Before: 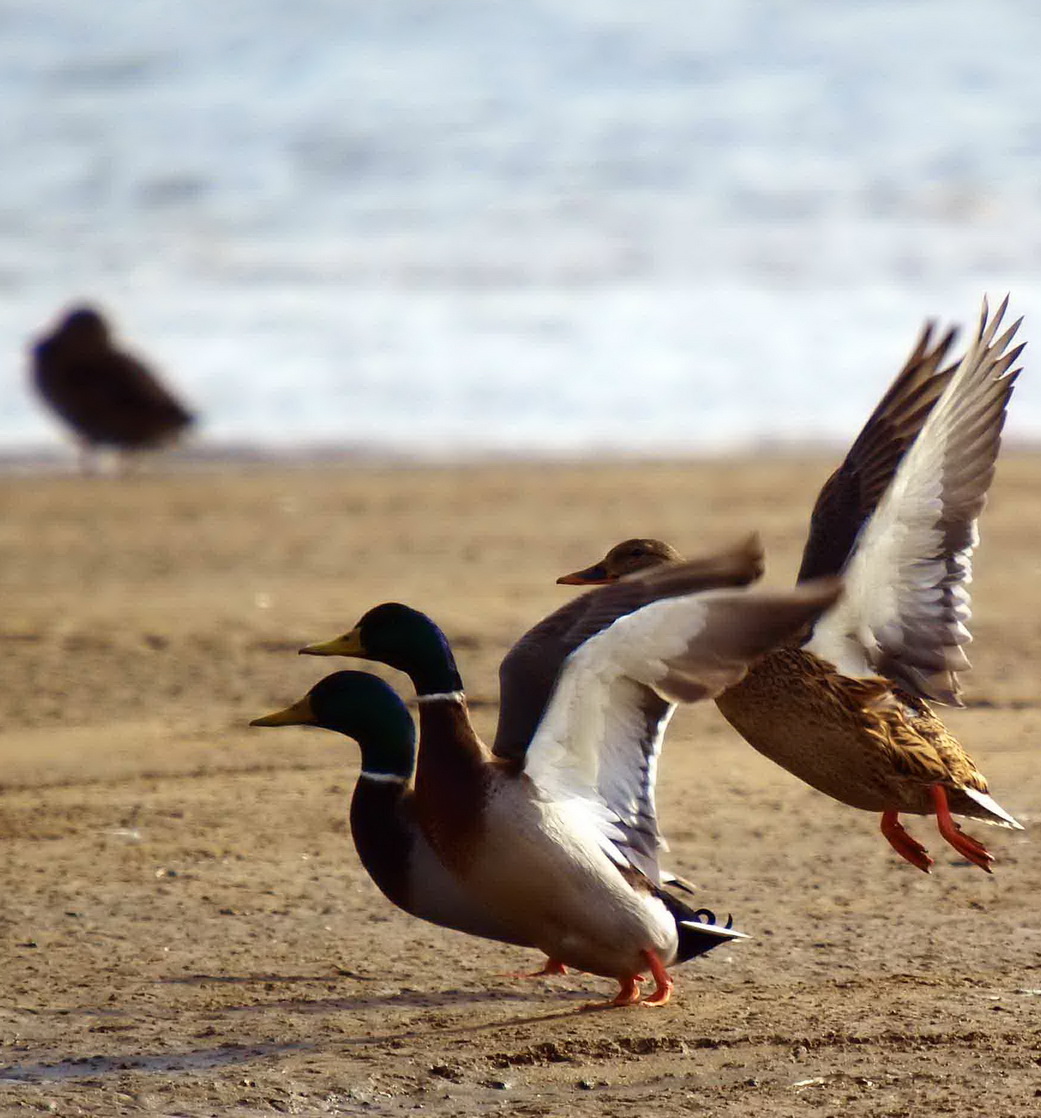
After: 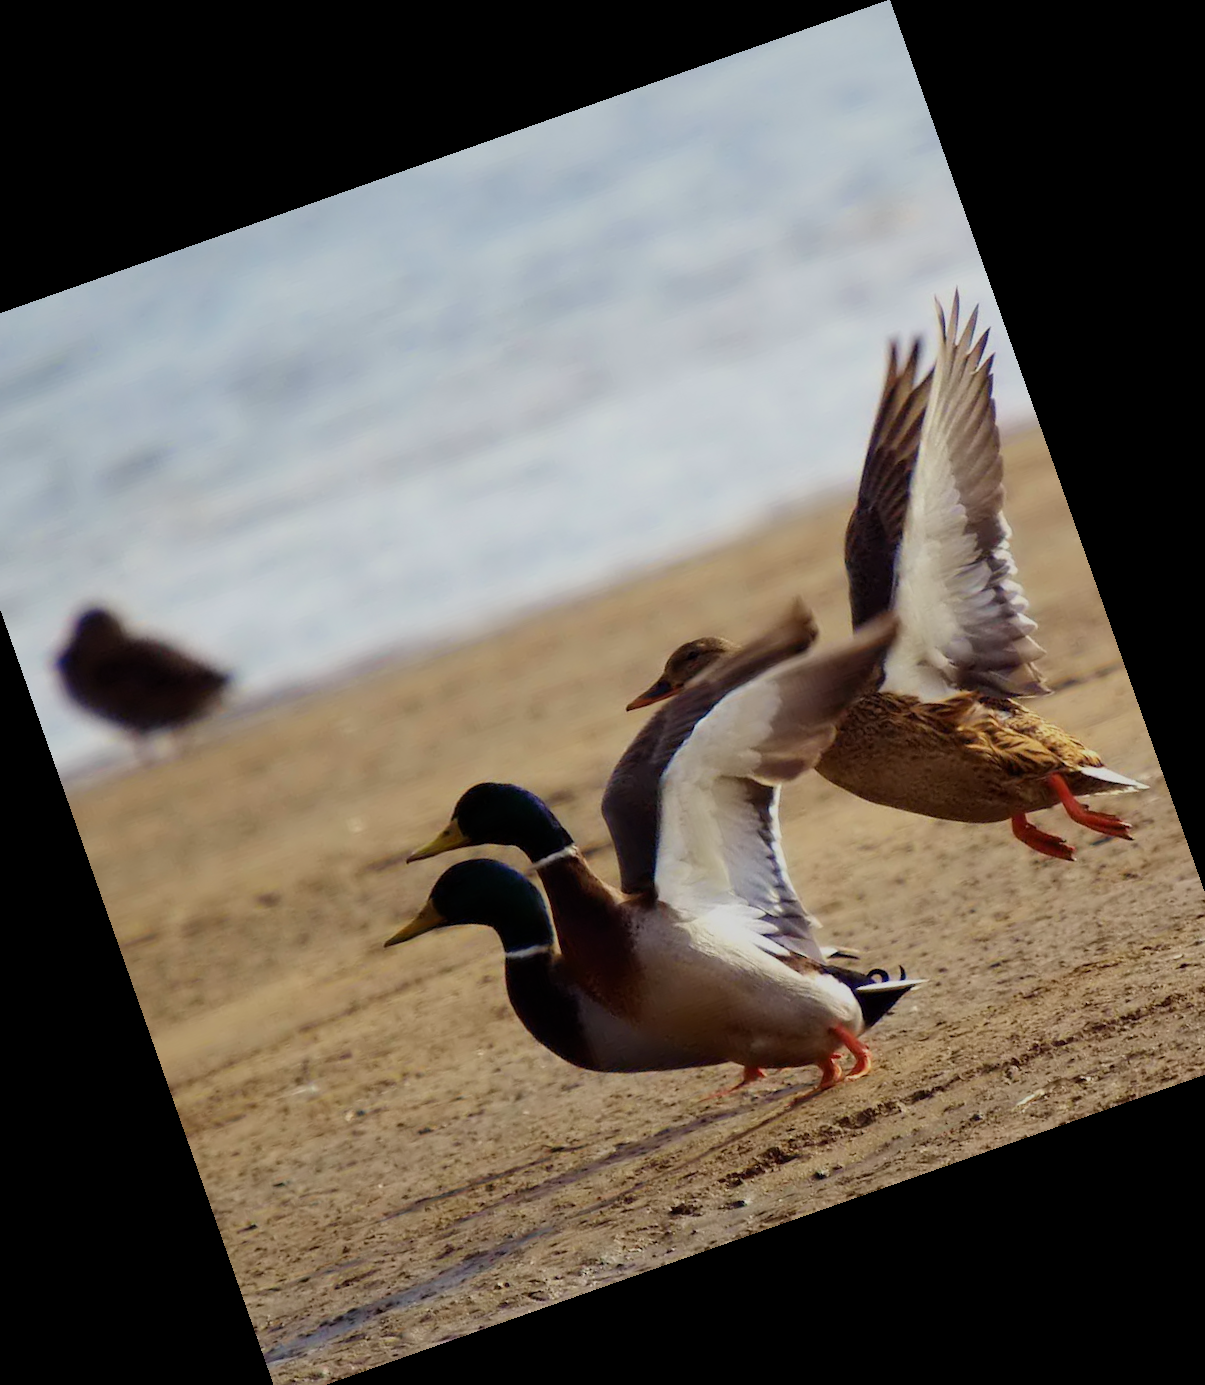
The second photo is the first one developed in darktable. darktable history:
filmic rgb: middle gray luminance 18.42%, black relative exposure -10.5 EV, white relative exposure 3.4 EV, threshold 6 EV, target black luminance 0%, hardness 6.03, latitude 99%, contrast 0.847, shadows ↔ highlights balance 0.505%, add noise in highlights 0, preserve chrominance max RGB, color science v3 (2019), use custom middle-gray values true, iterations of high-quality reconstruction 0, contrast in highlights soft, enable highlight reconstruction true
crop and rotate: angle 19.43°, left 6.812%, right 4.125%, bottom 1.087%
